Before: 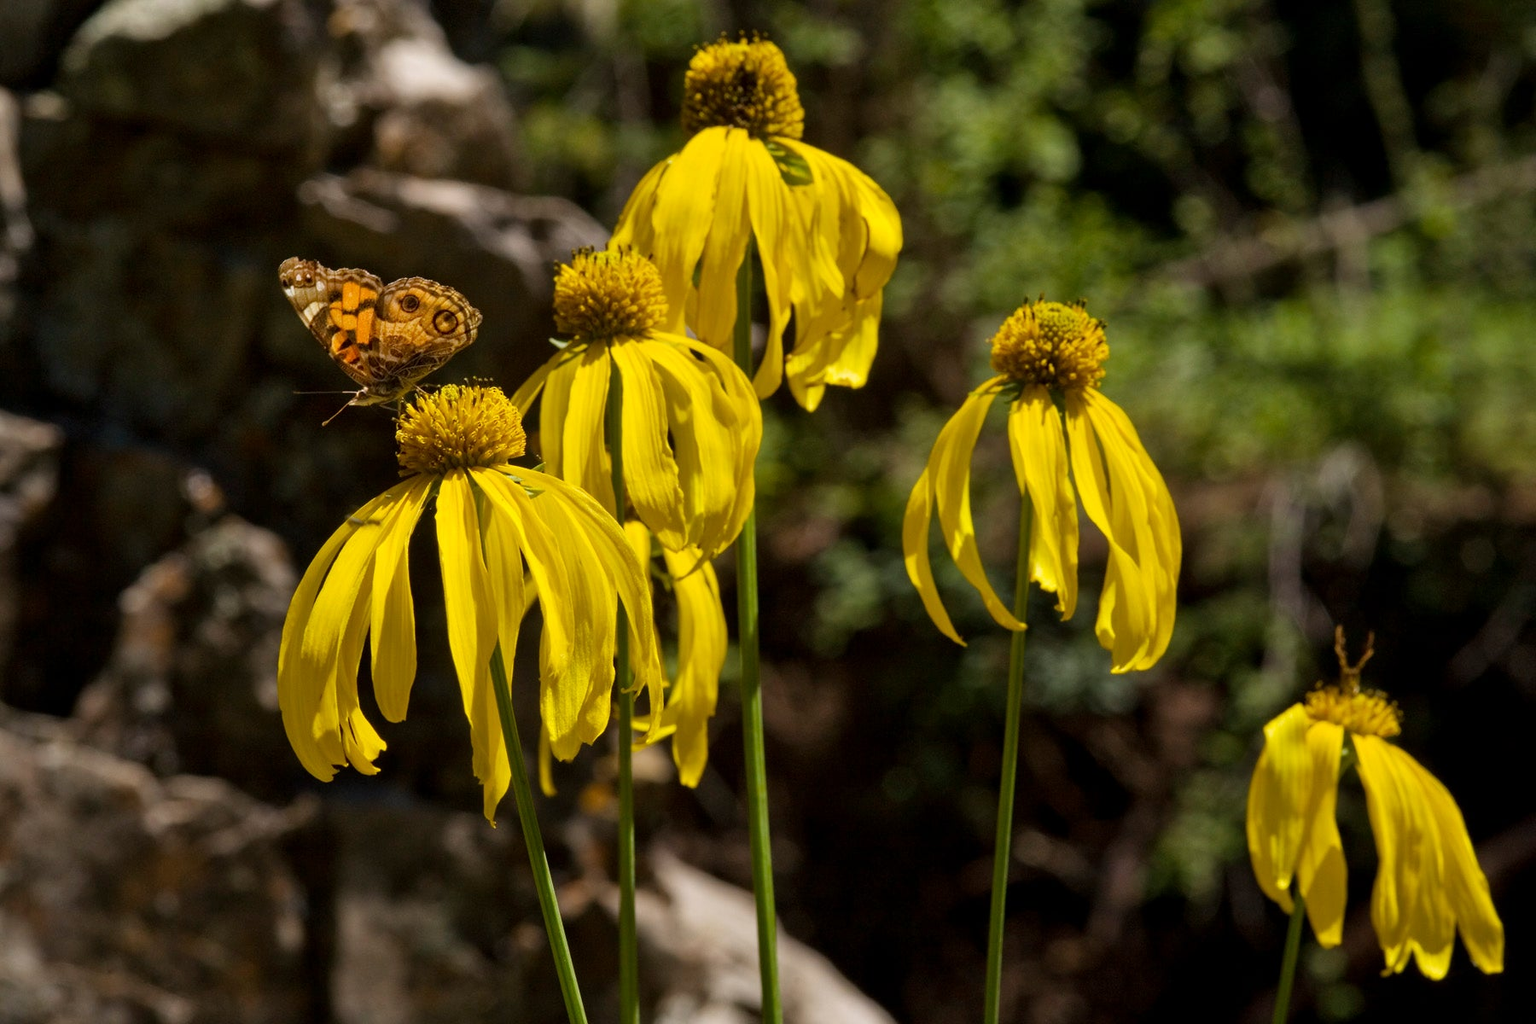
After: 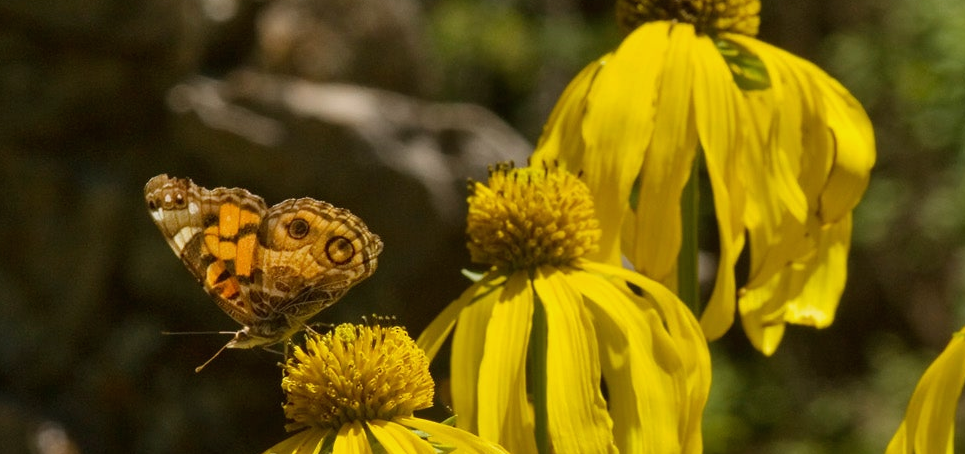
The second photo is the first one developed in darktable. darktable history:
color balance: mode lift, gamma, gain (sRGB), lift [1.04, 1, 1, 0.97], gamma [1.01, 1, 1, 0.97], gain [0.96, 1, 1, 0.97]
crop: left 10.121%, top 10.631%, right 36.218%, bottom 51.526%
